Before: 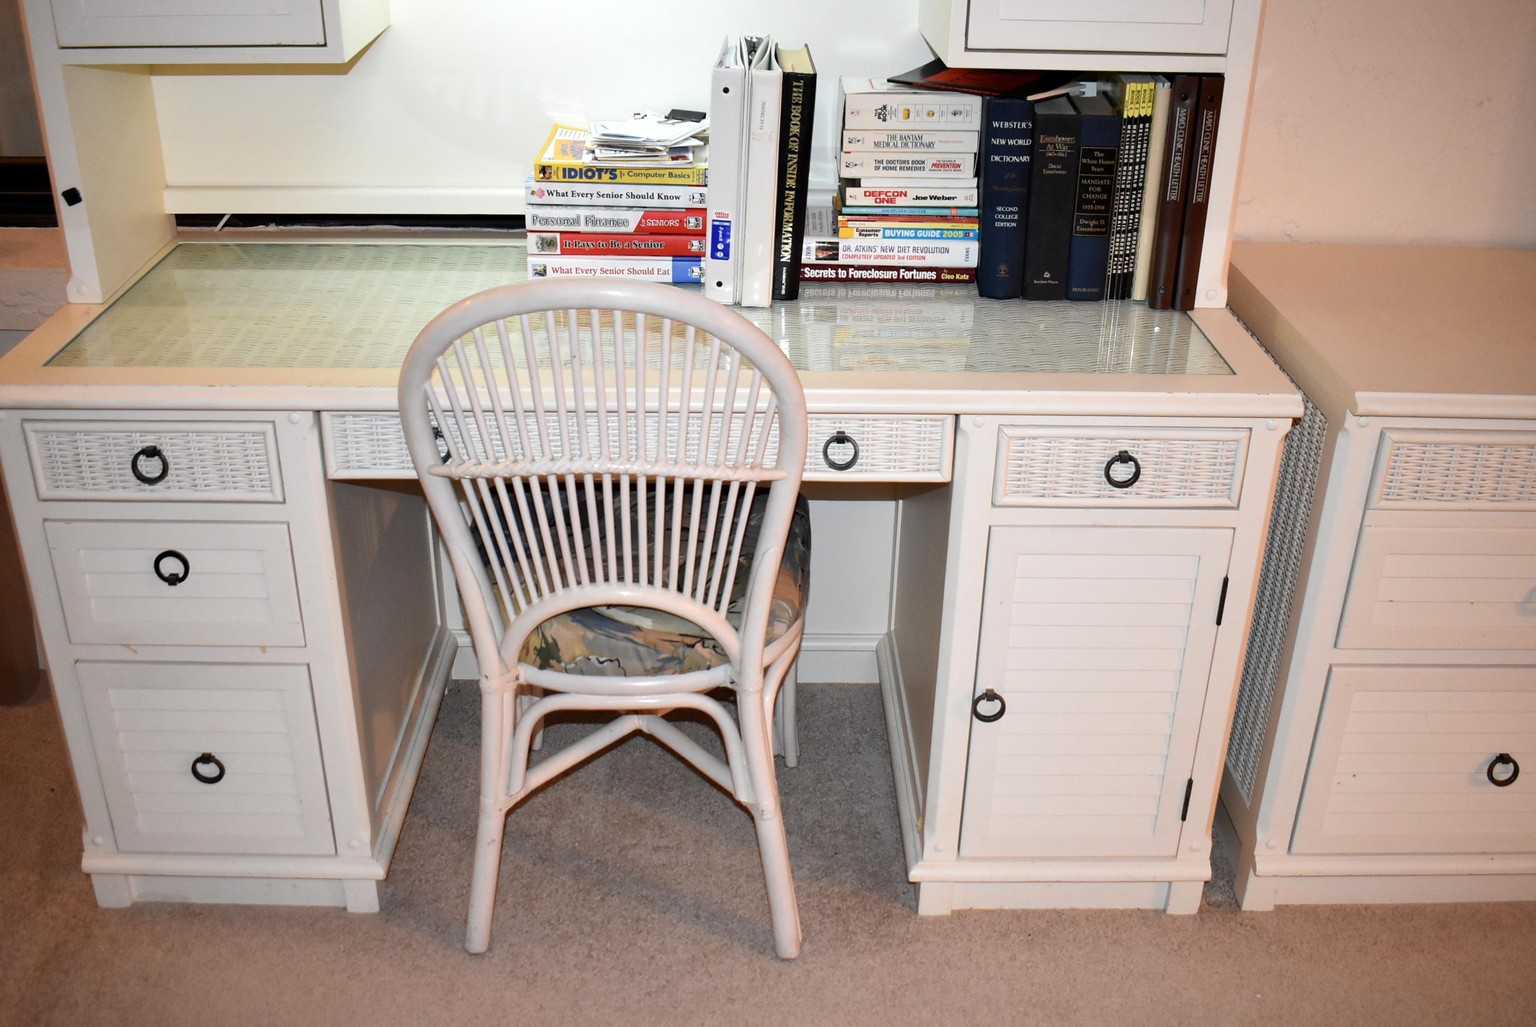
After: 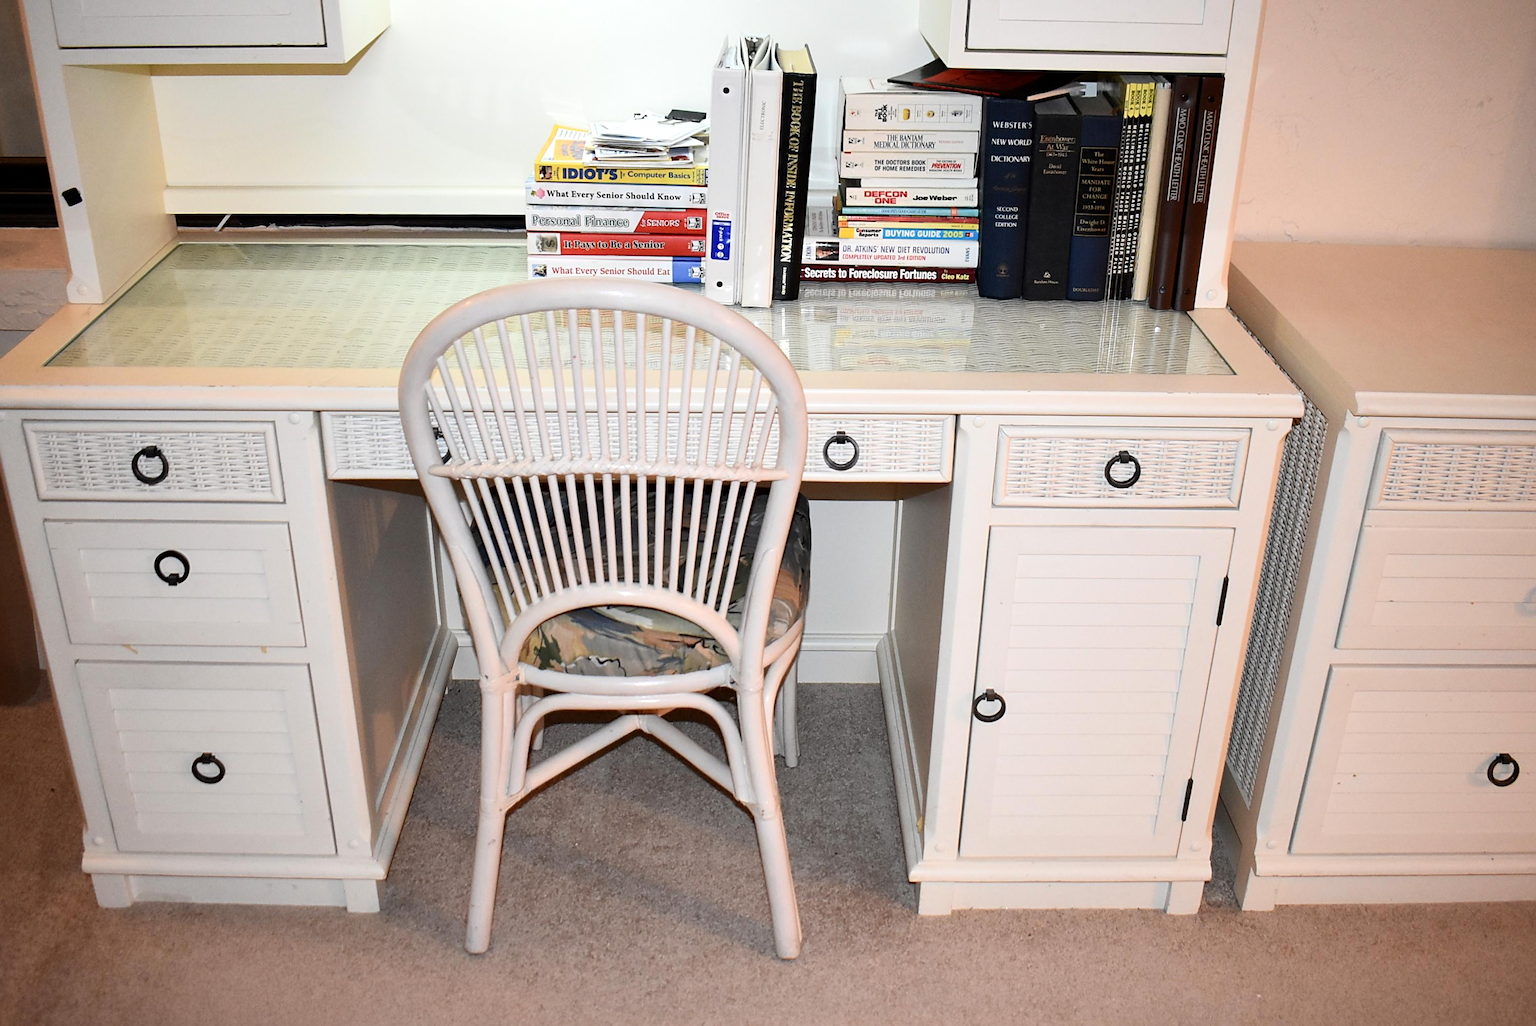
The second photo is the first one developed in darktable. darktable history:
sharpen: radius 2.529, amount 0.329
contrast brightness saturation: contrast 0.152, brightness 0.046
